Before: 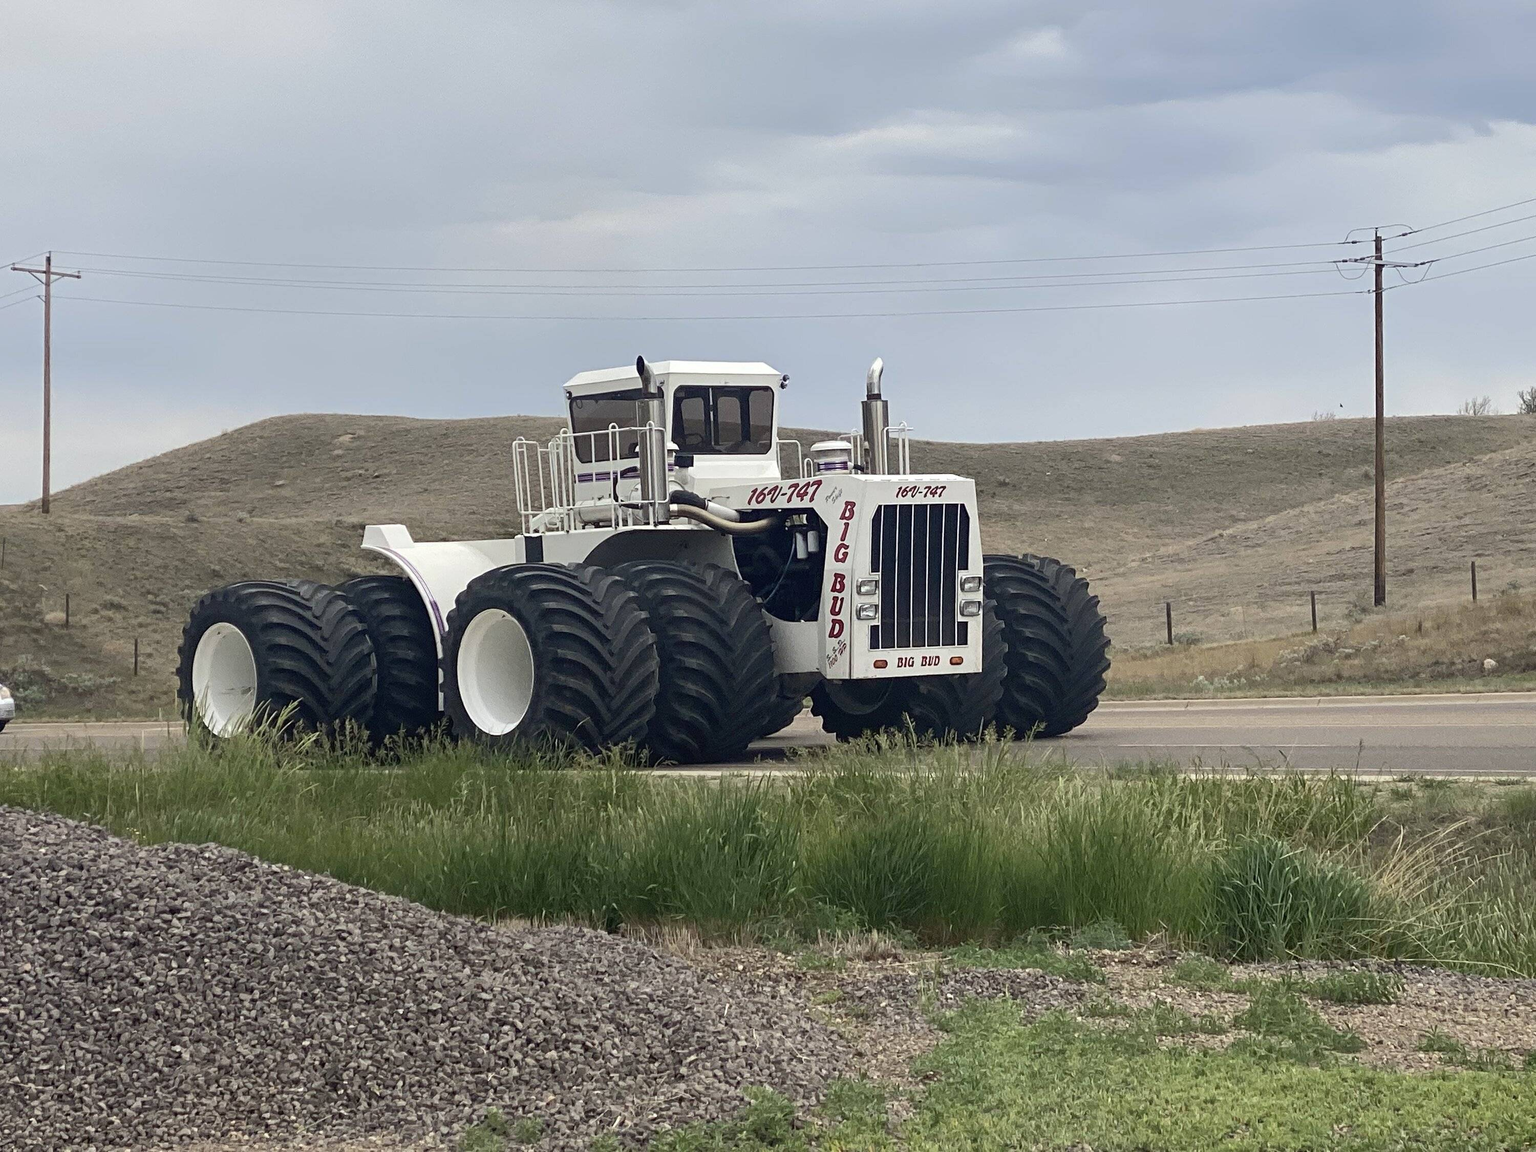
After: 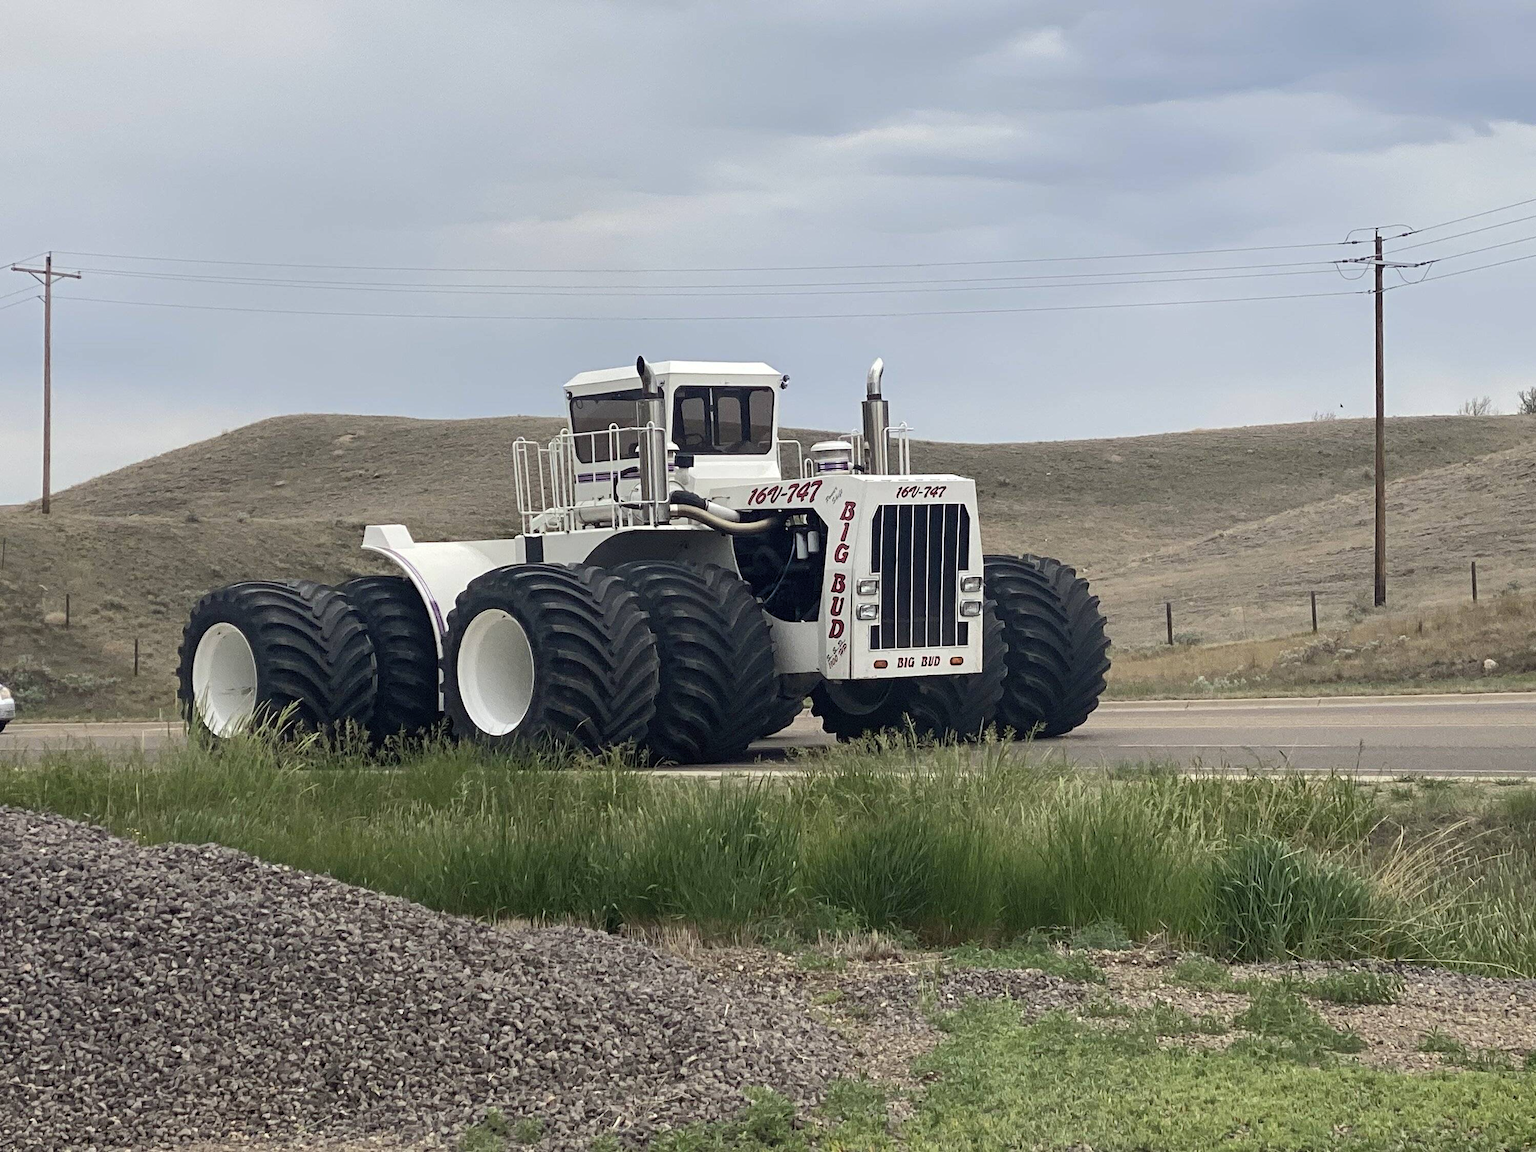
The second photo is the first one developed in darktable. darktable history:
levels: levels [0.016, 0.5, 0.996]
white balance: red 1, blue 1
